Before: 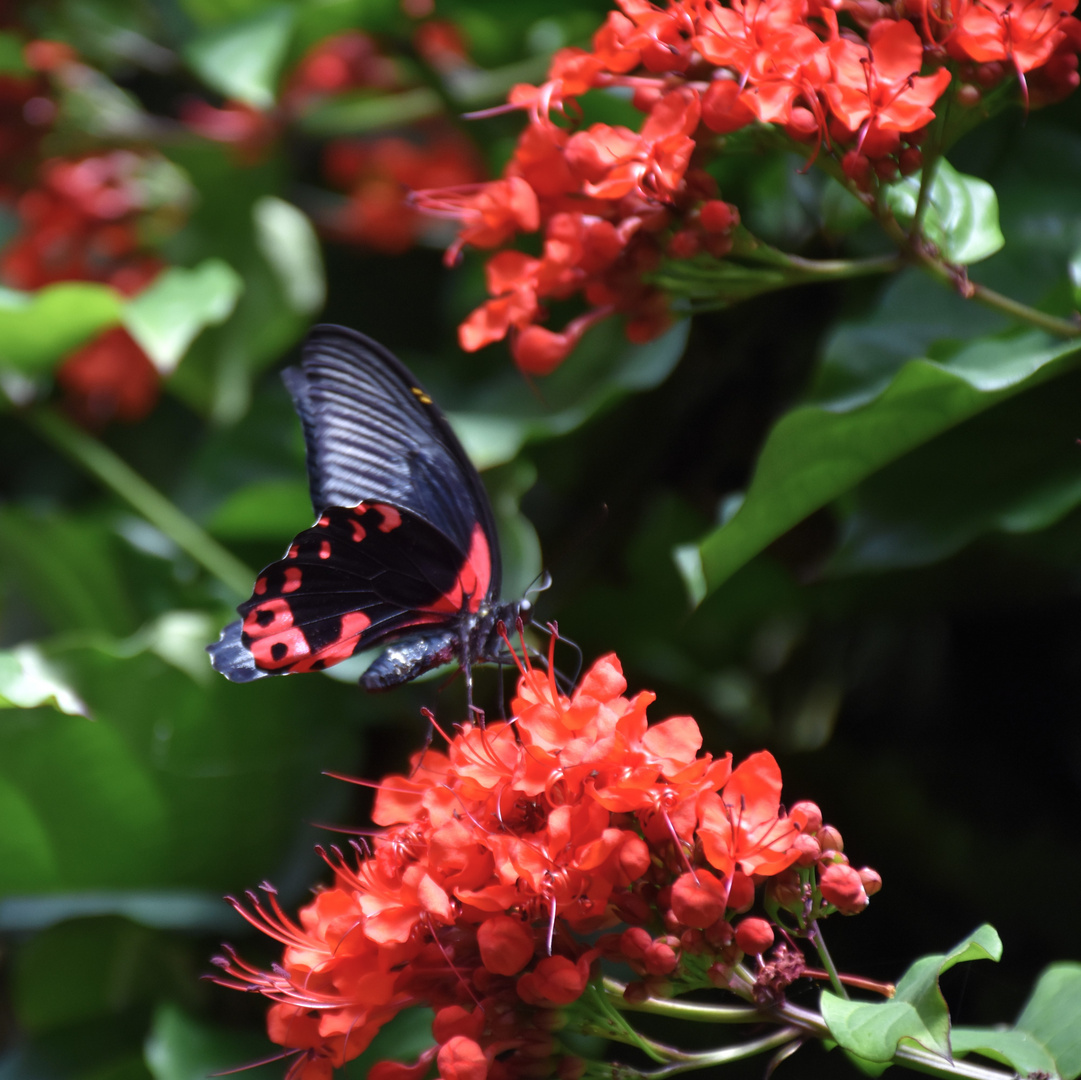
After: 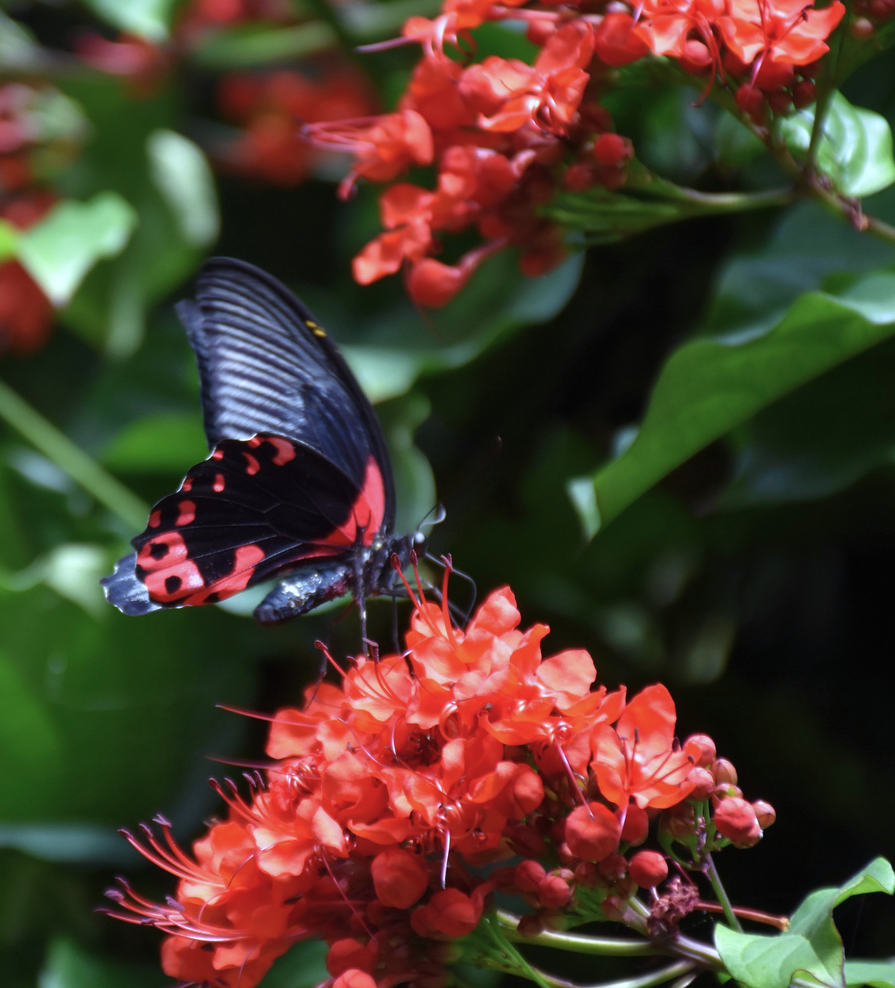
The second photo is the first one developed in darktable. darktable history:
tone equalizer: on, module defaults
crop: left 9.807%, top 6.259%, right 7.334%, bottom 2.177%
white balance: red 0.925, blue 1.046
